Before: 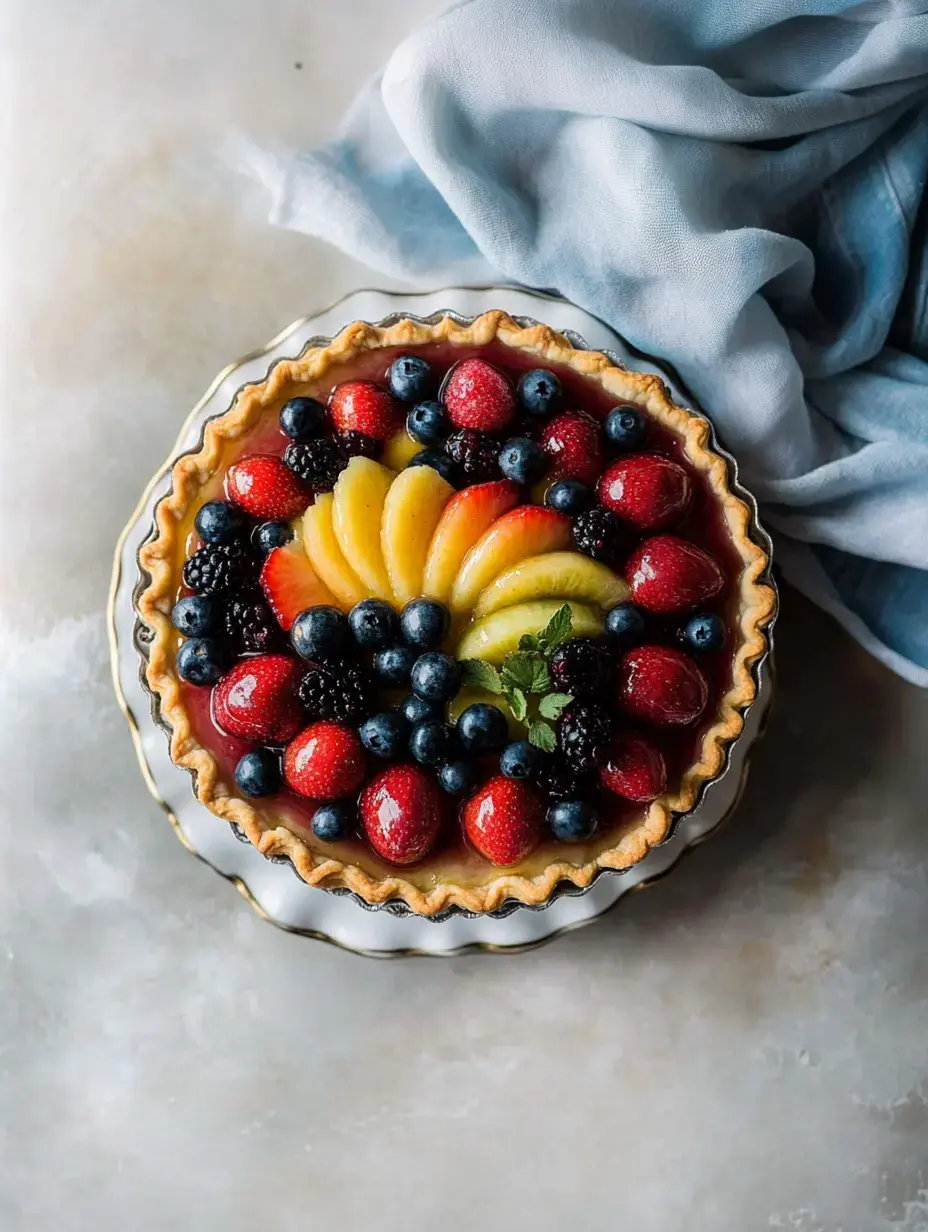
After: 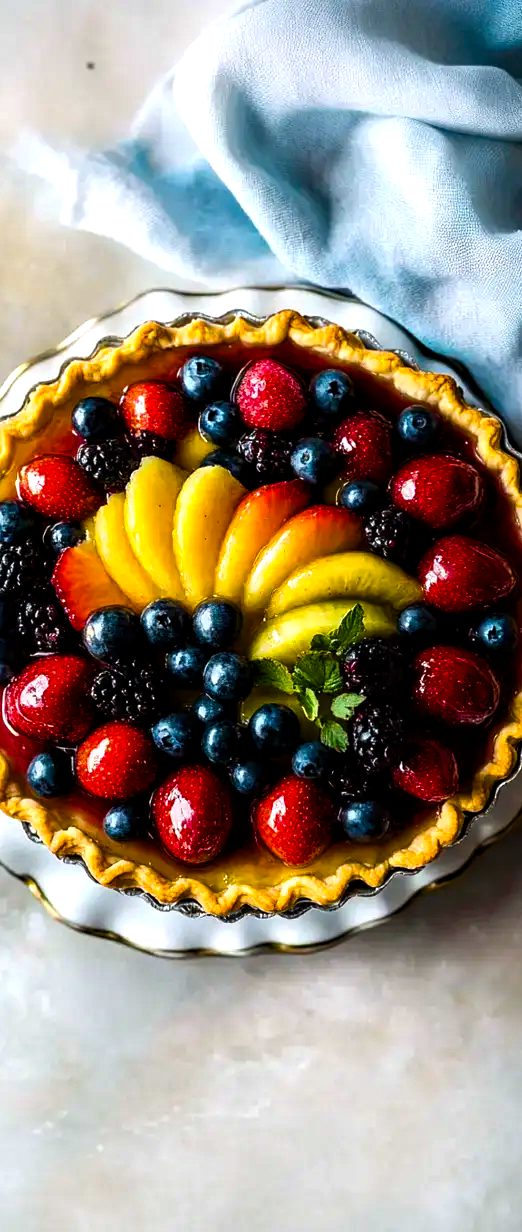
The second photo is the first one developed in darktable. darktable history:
color balance rgb: linear chroma grading › global chroma 9%, perceptual saturation grading › global saturation 36%, perceptual saturation grading › shadows 35%, perceptual brilliance grading › global brilliance 15%, perceptual brilliance grading › shadows -35%, global vibrance 15%
crop and rotate: left 22.516%, right 21.234%
contrast equalizer: y [[0.5, 0.501, 0.532, 0.538, 0.54, 0.541], [0.5 ×6], [0.5 ×6], [0 ×6], [0 ×6]]
